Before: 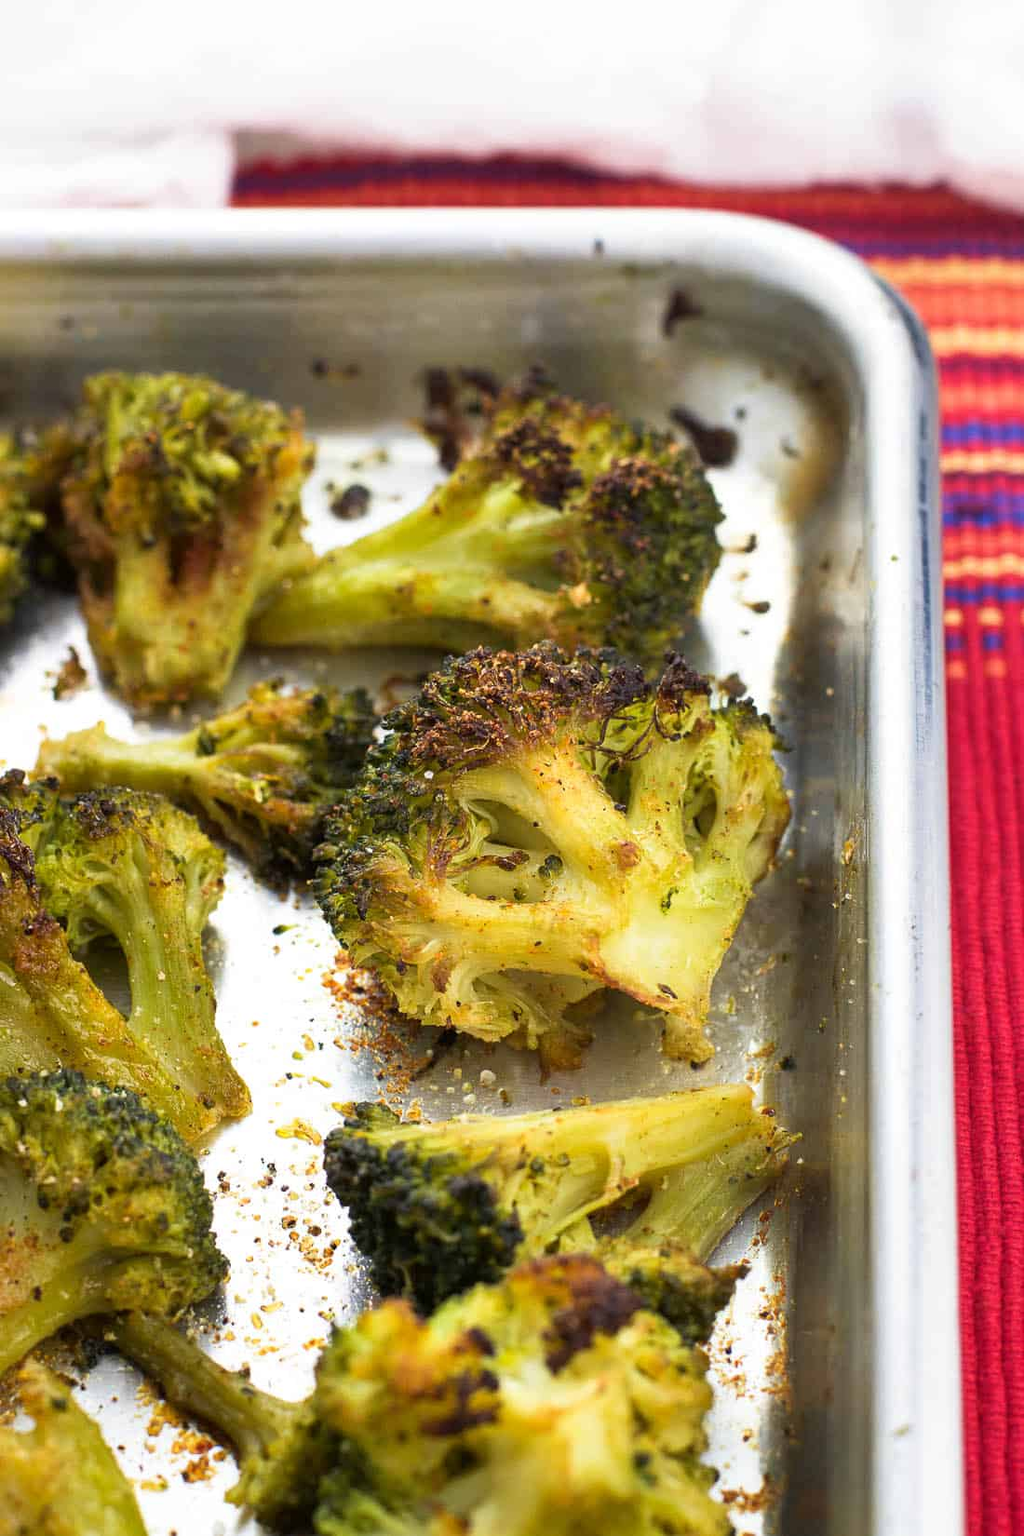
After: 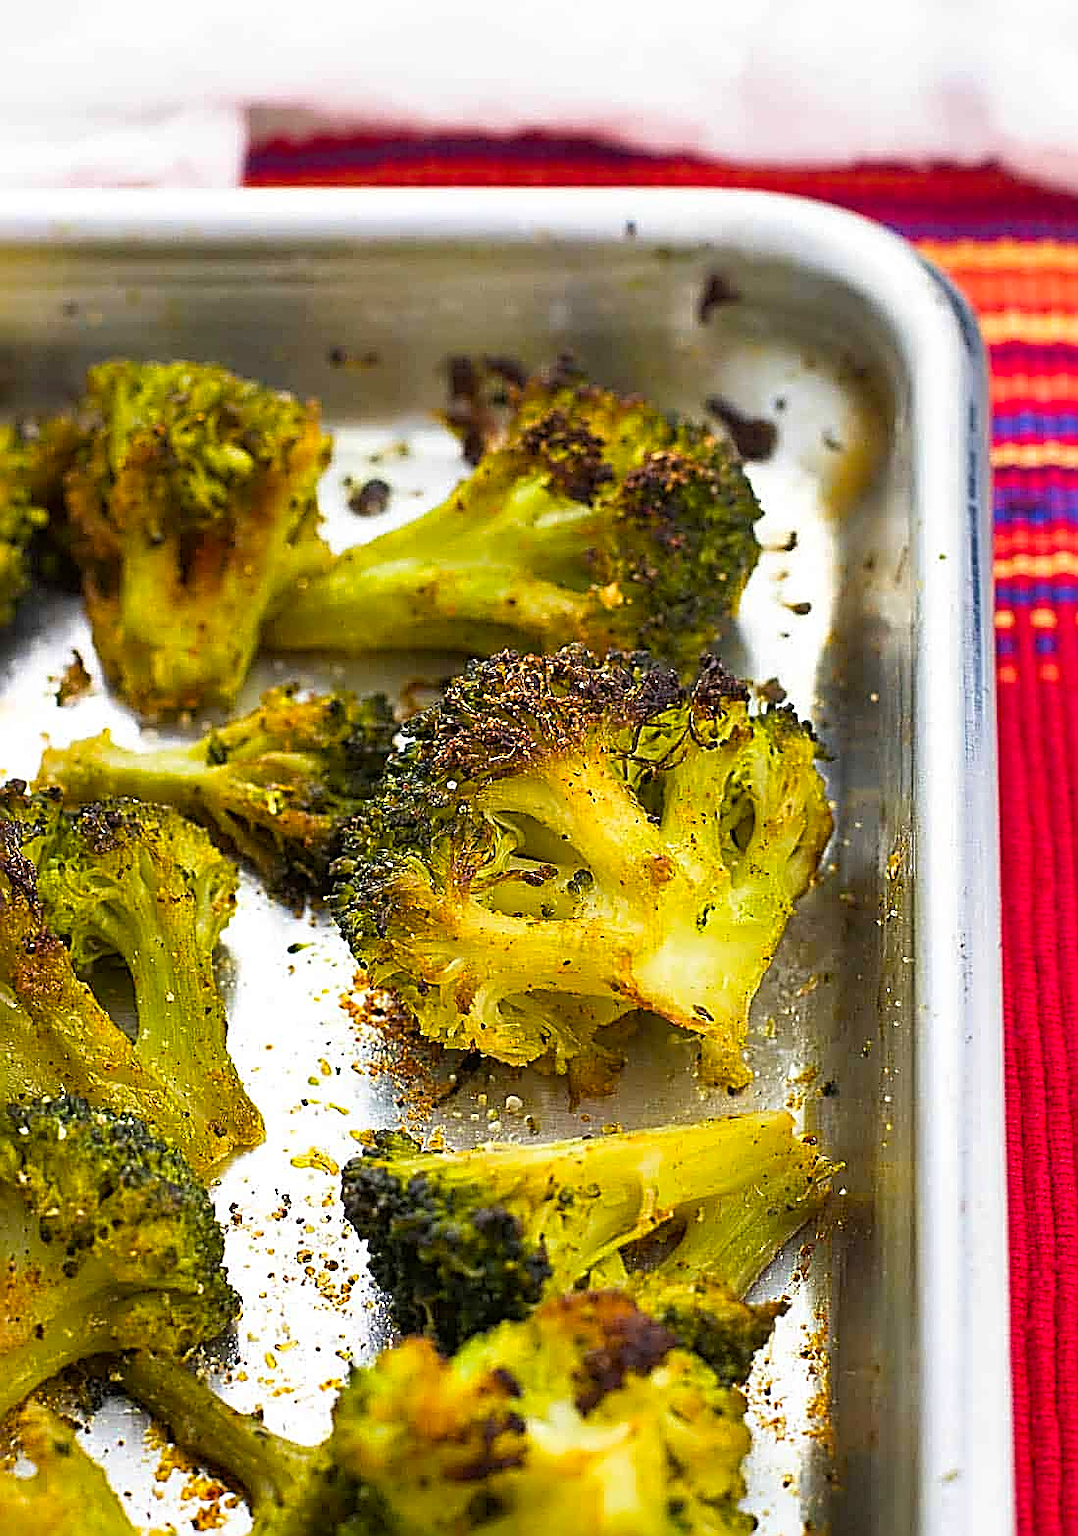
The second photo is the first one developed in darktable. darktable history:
crop and rotate: top 1.98%, bottom 3.067%
color balance rgb: perceptual saturation grading › global saturation 30.744%
sharpen: amount 1.85
